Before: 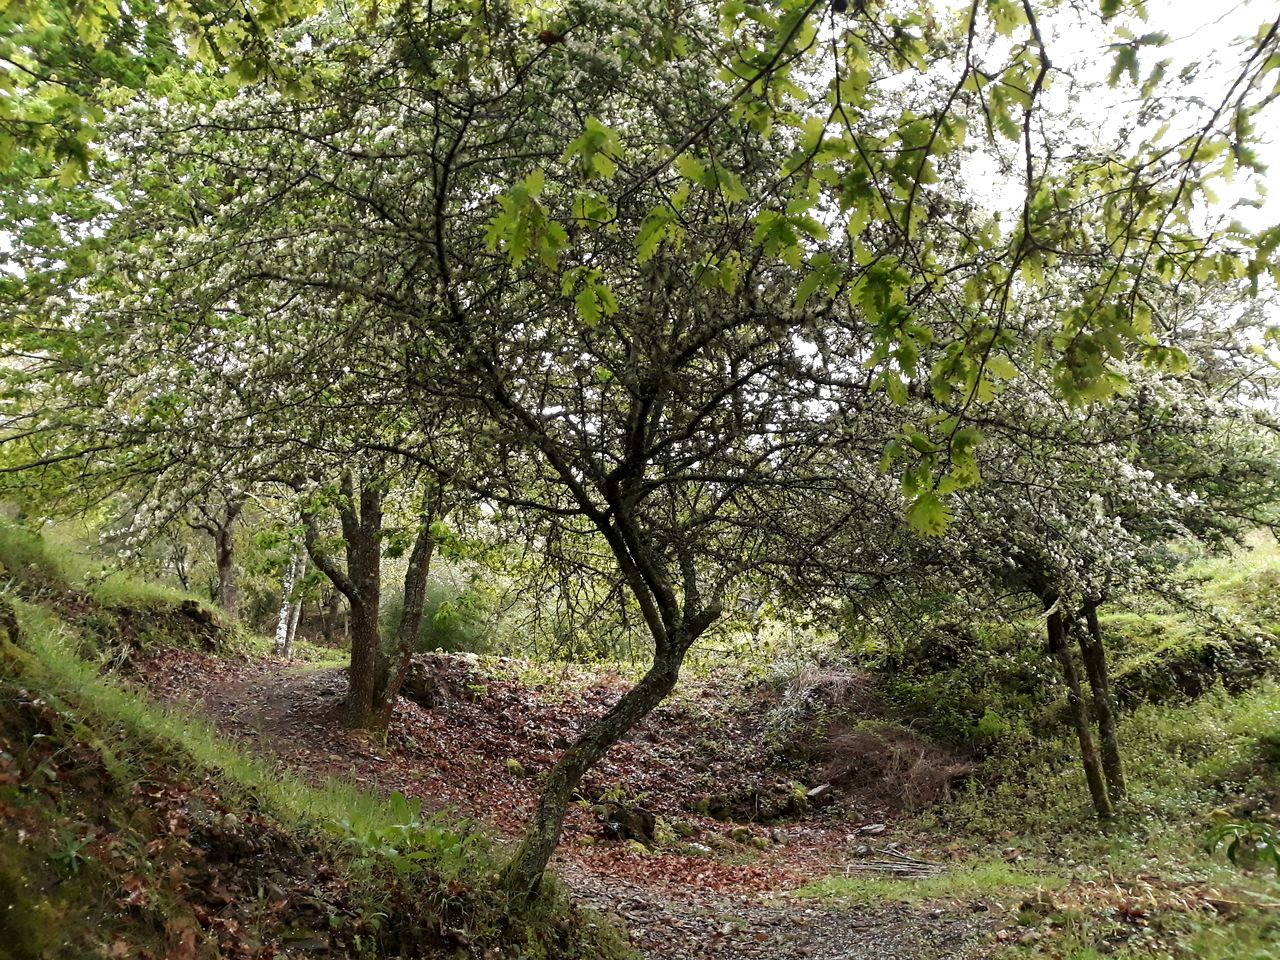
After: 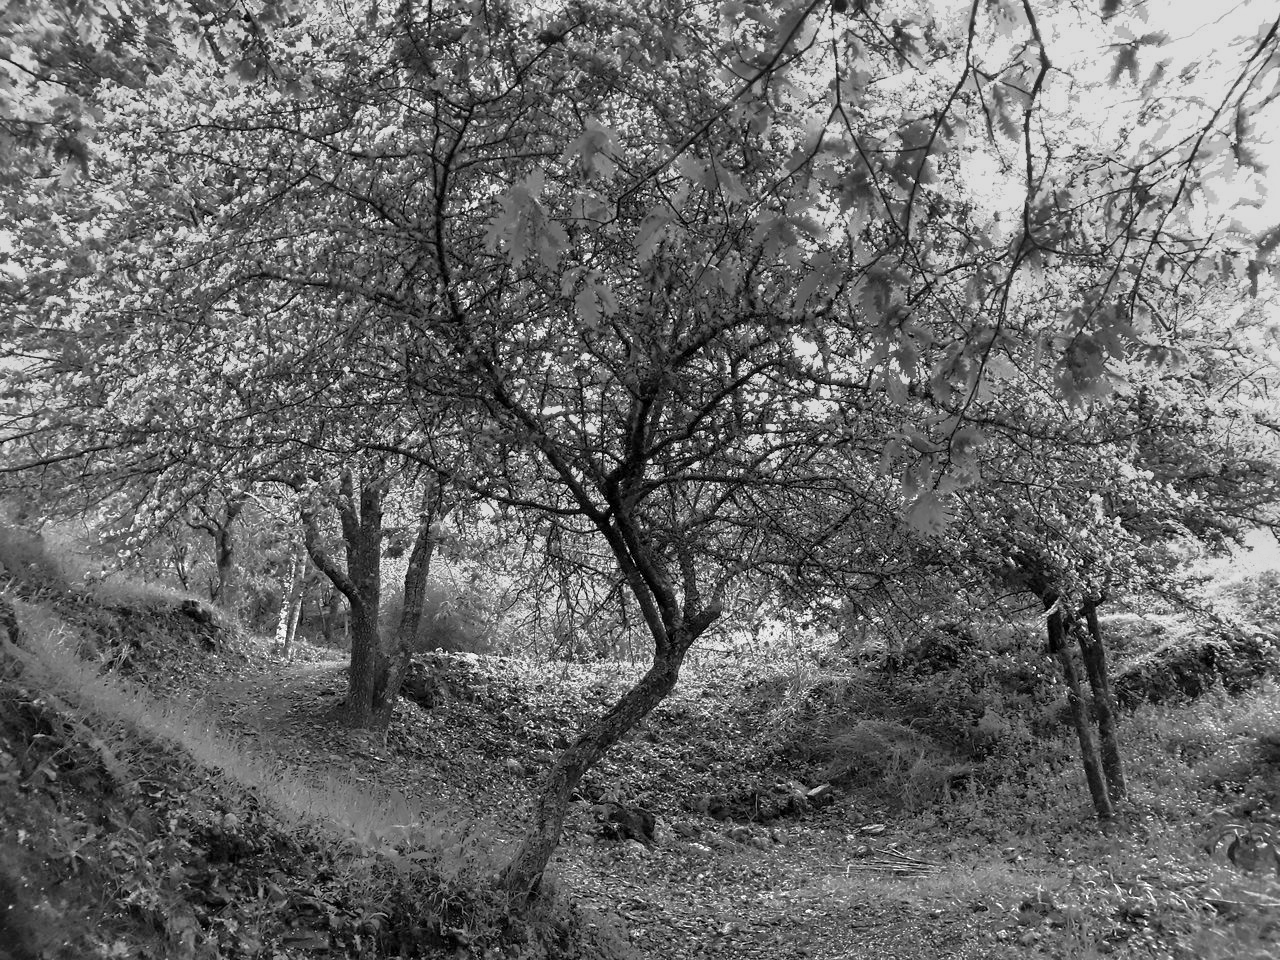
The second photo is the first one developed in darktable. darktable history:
monochrome: size 1
tone equalizer: -7 EV -0.63 EV, -6 EV 1 EV, -5 EV -0.45 EV, -4 EV 0.43 EV, -3 EV 0.41 EV, -2 EV 0.15 EV, -1 EV -0.15 EV, +0 EV -0.39 EV, smoothing diameter 25%, edges refinement/feathering 10, preserve details guided filter
color calibration: x 0.37, y 0.382, temperature 4313.32 K
